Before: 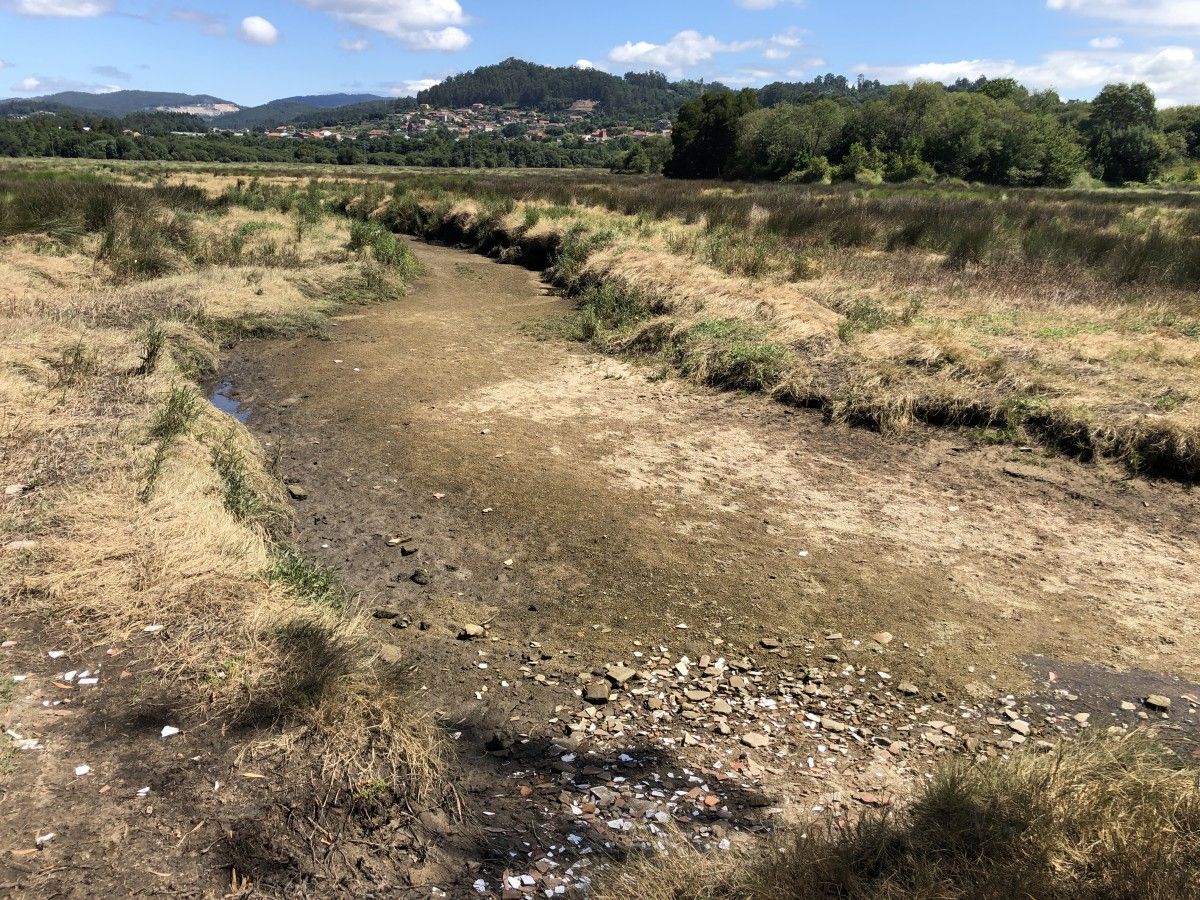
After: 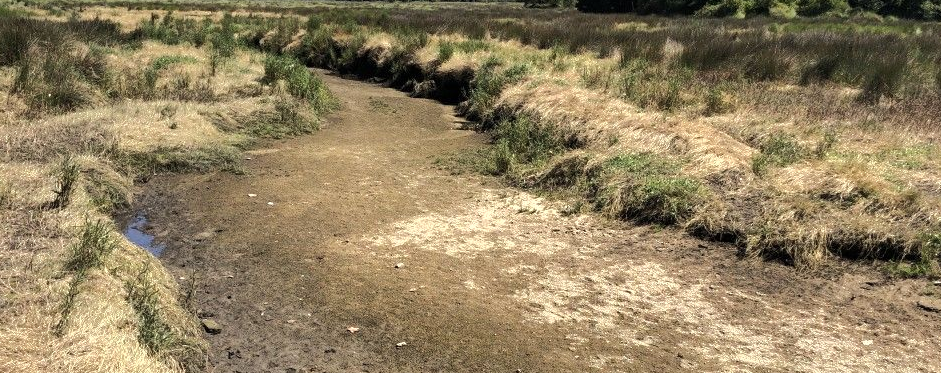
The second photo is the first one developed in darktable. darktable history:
tone equalizer: -8 EV -0.417 EV, -7 EV -0.355 EV, -6 EV -0.343 EV, -5 EV -0.222 EV, -3 EV 0.217 EV, -2 EV 0.303 EV, -1 EV 0.383 EV, +0 EV 0.388 EV, edges refinement/feathering 500, mask exposure compensation -1.57 EV, preserve details no
crop: left 7.225%, top 18.448%, right 14.298%, bottom 40.059%
exposure: compensate highlight preservation false
shadows and highlights: shadows 39.41, highlights -59.95, highlights color adjustment 0.25%
